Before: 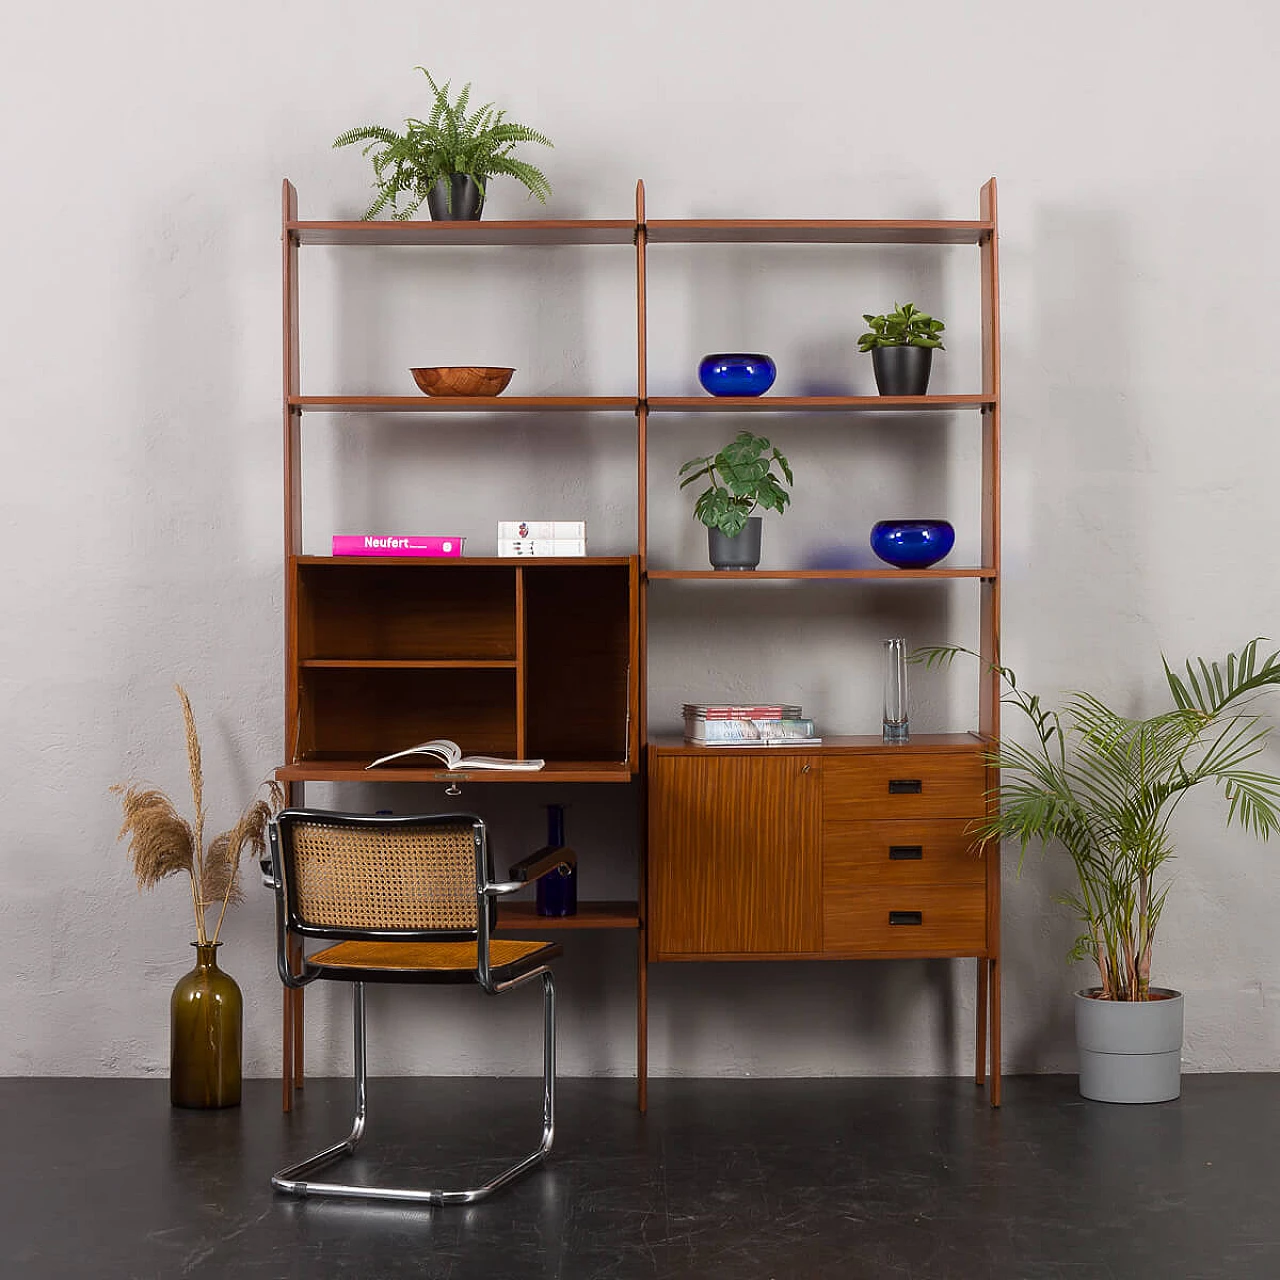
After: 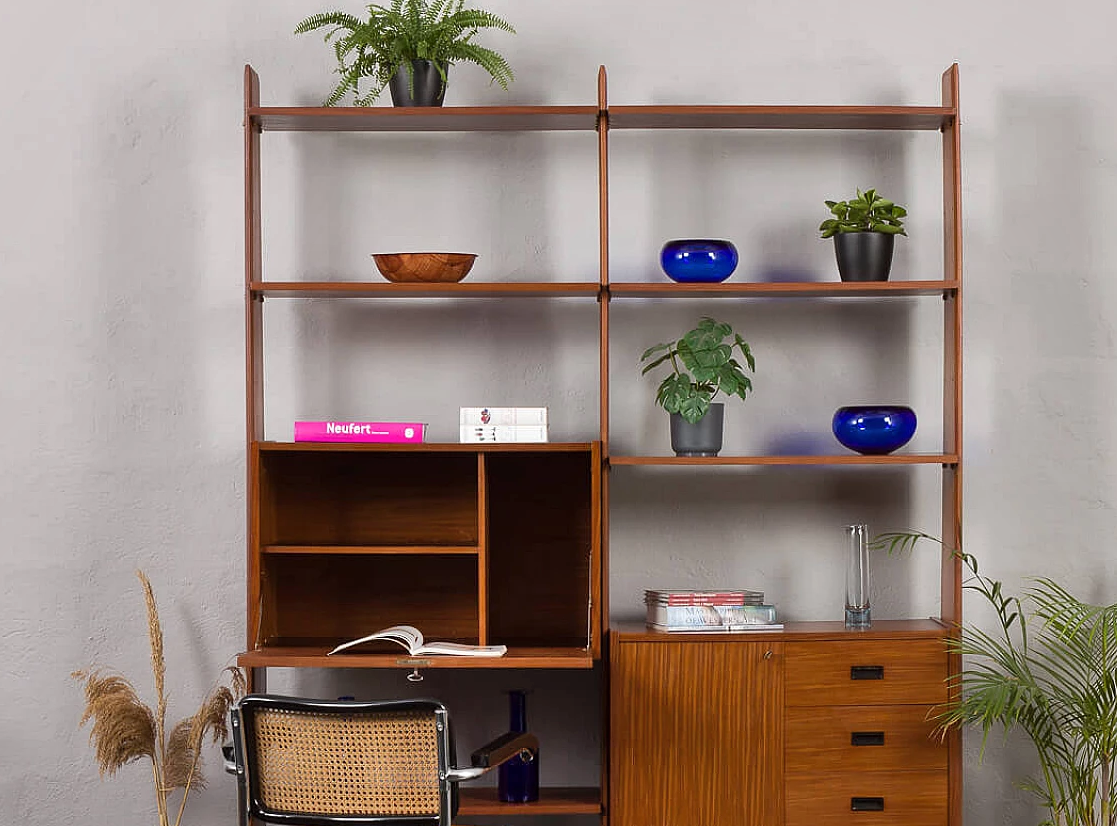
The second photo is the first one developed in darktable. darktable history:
shadows and highlights: white point adjustment 1, soften with gaussian
crop: left 3.015%, top 8.969%, right 9.647%, bottom 26.457%
